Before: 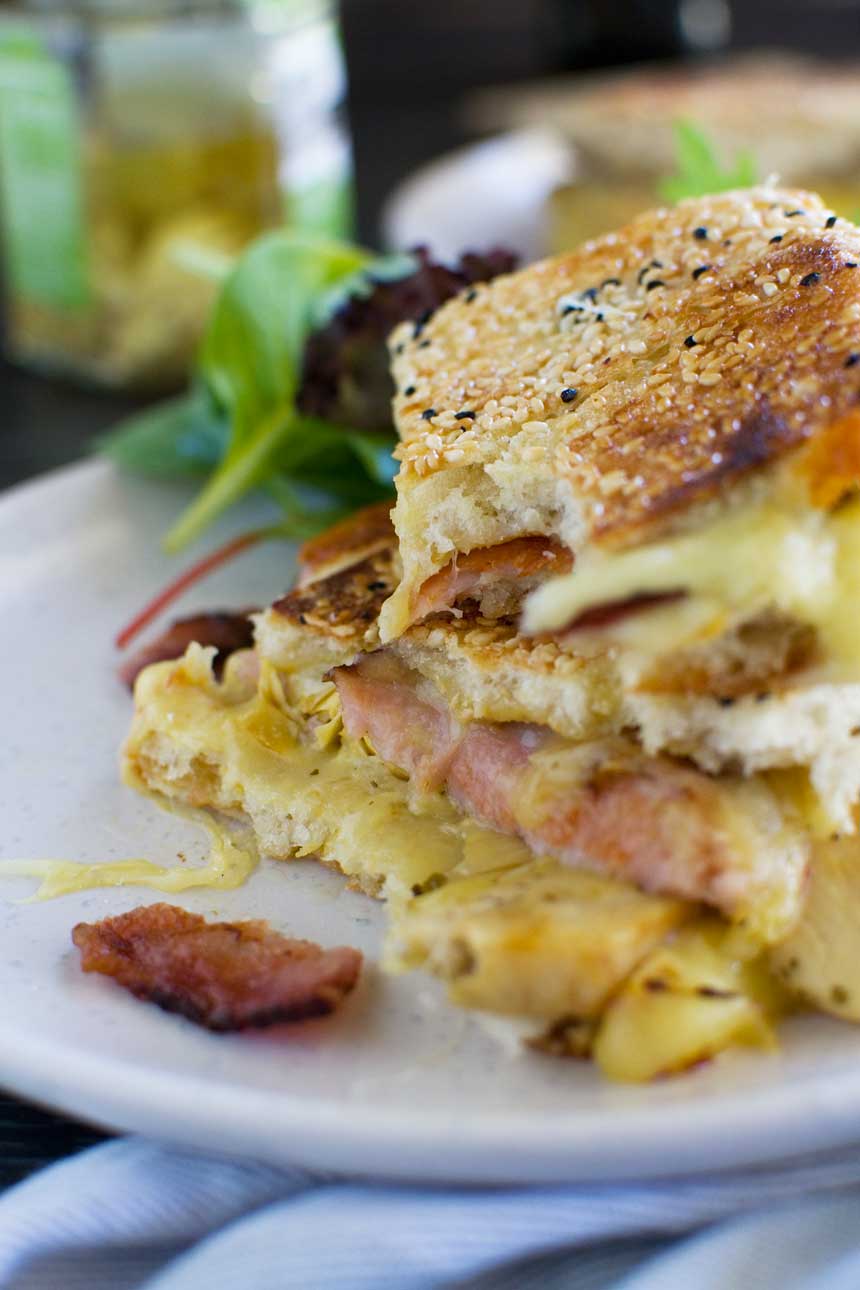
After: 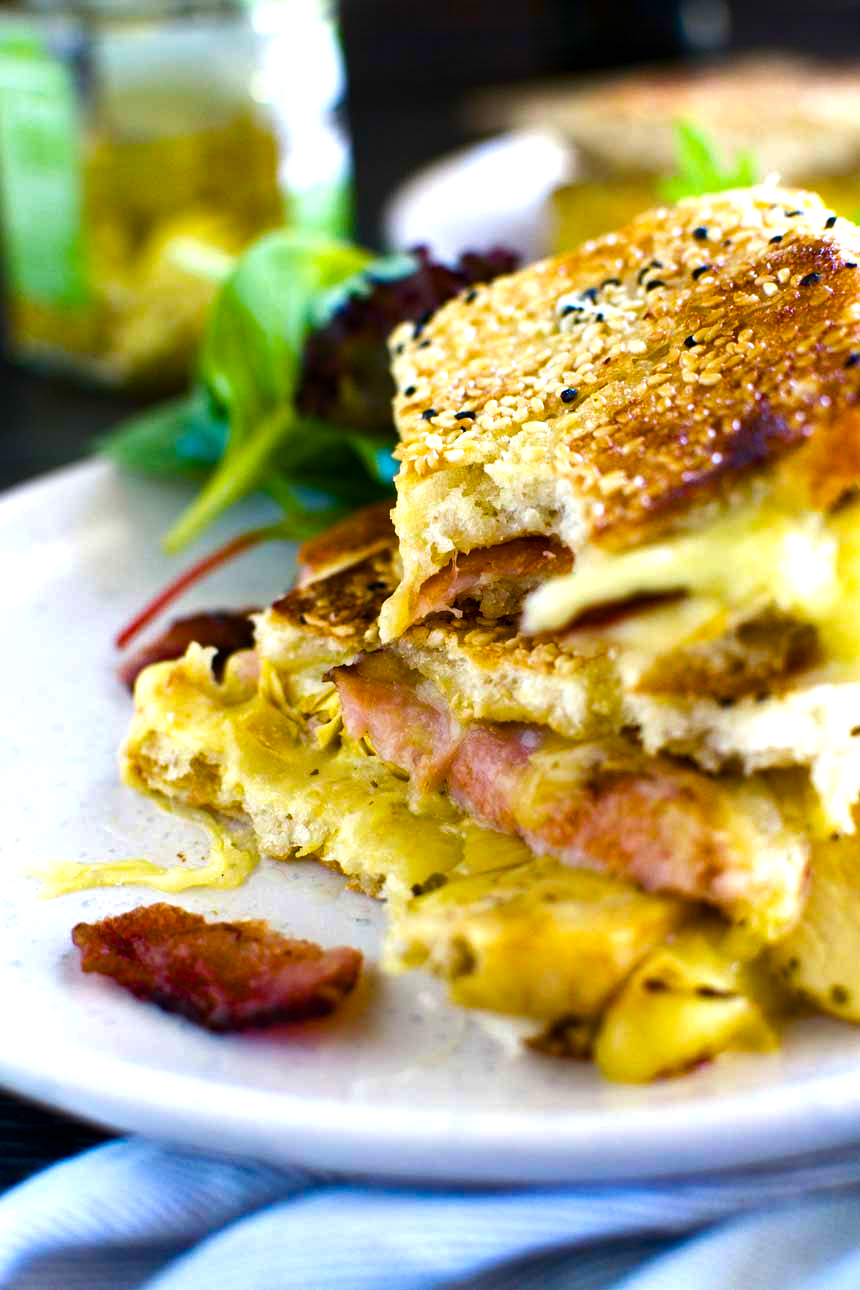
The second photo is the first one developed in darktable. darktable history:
shadows and highlights: shadows -88.95, highlights -35.52, soften with gaussian
color balance rgb: linear chroma grading › global chroma 9.041%, perceptual saturation grading › global saturation 20%, perceptual saturation grading › highlights -24.887%, perceptual saturation grading › shadows 50.109%, perceptual brilliance grading › highlights 19.813%, perceptual brilliance grading › mid-tones 20.138%, perceptual brilliance grading › shadows -20.736%, global vibrance 26.235%, contrast 6.993%
